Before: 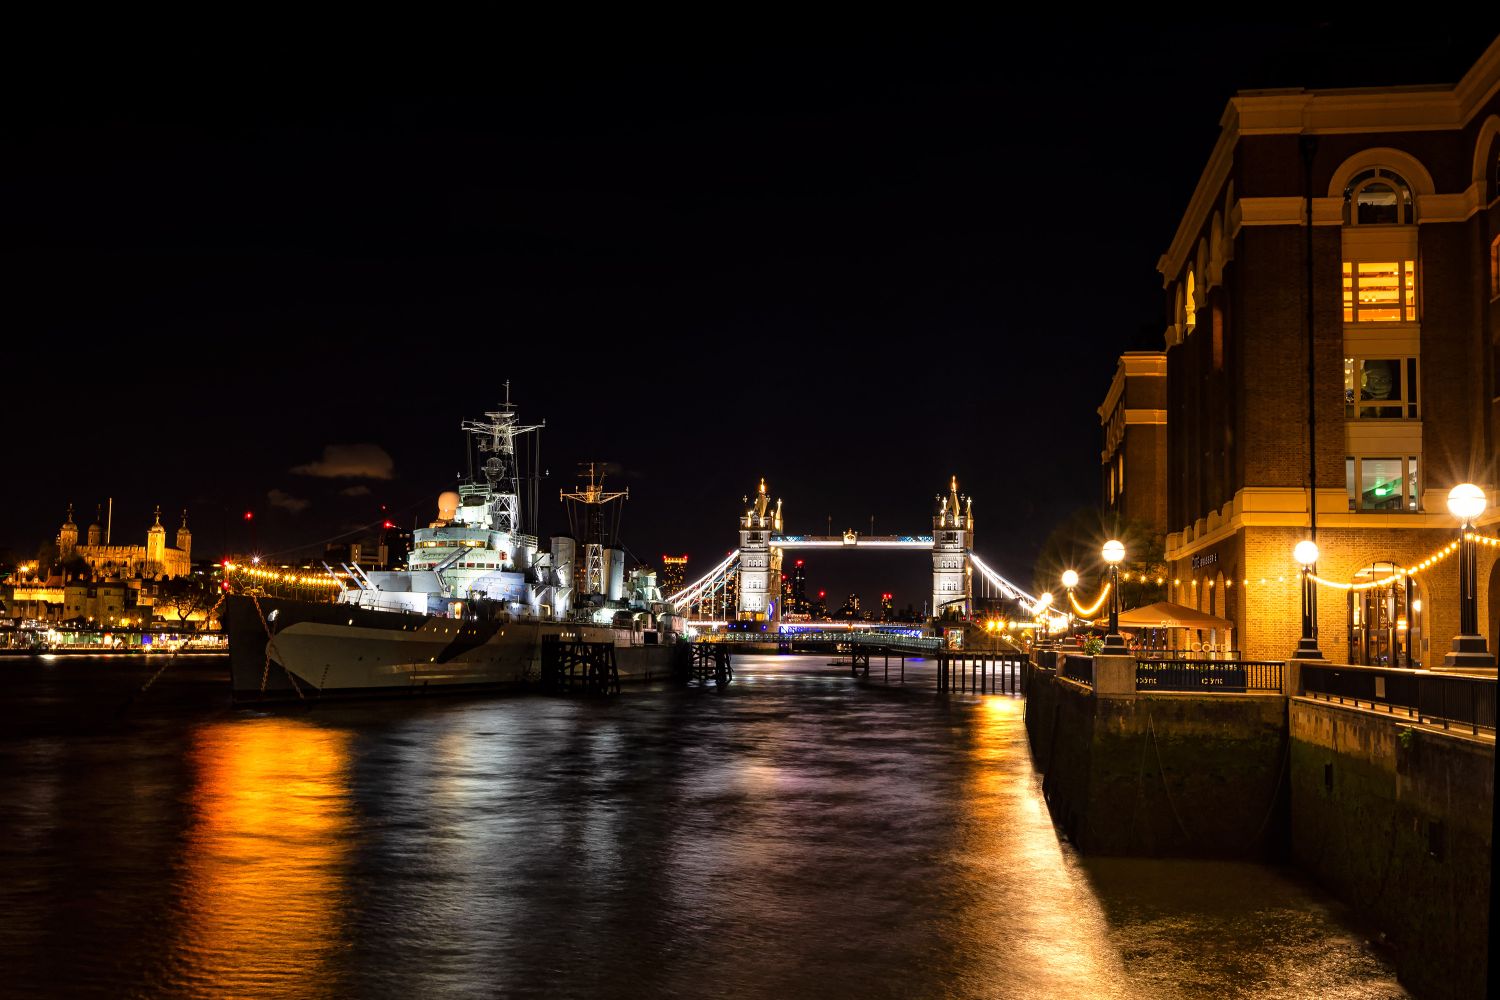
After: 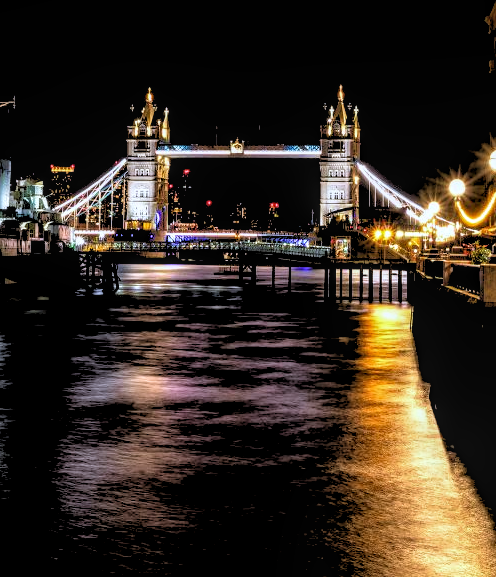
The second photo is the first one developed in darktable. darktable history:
rgb levels: levels [[0.029, 0.461, 0.922], [0, 0.5, 1], [0, 0.5, 1]]
velvia: on, module defaults
white balance: red 0.954, blue 1.079
local contrast: on, module defaults
crop: left 40.878%, top 39.176%, right 25.993%, bottom 3.081%
